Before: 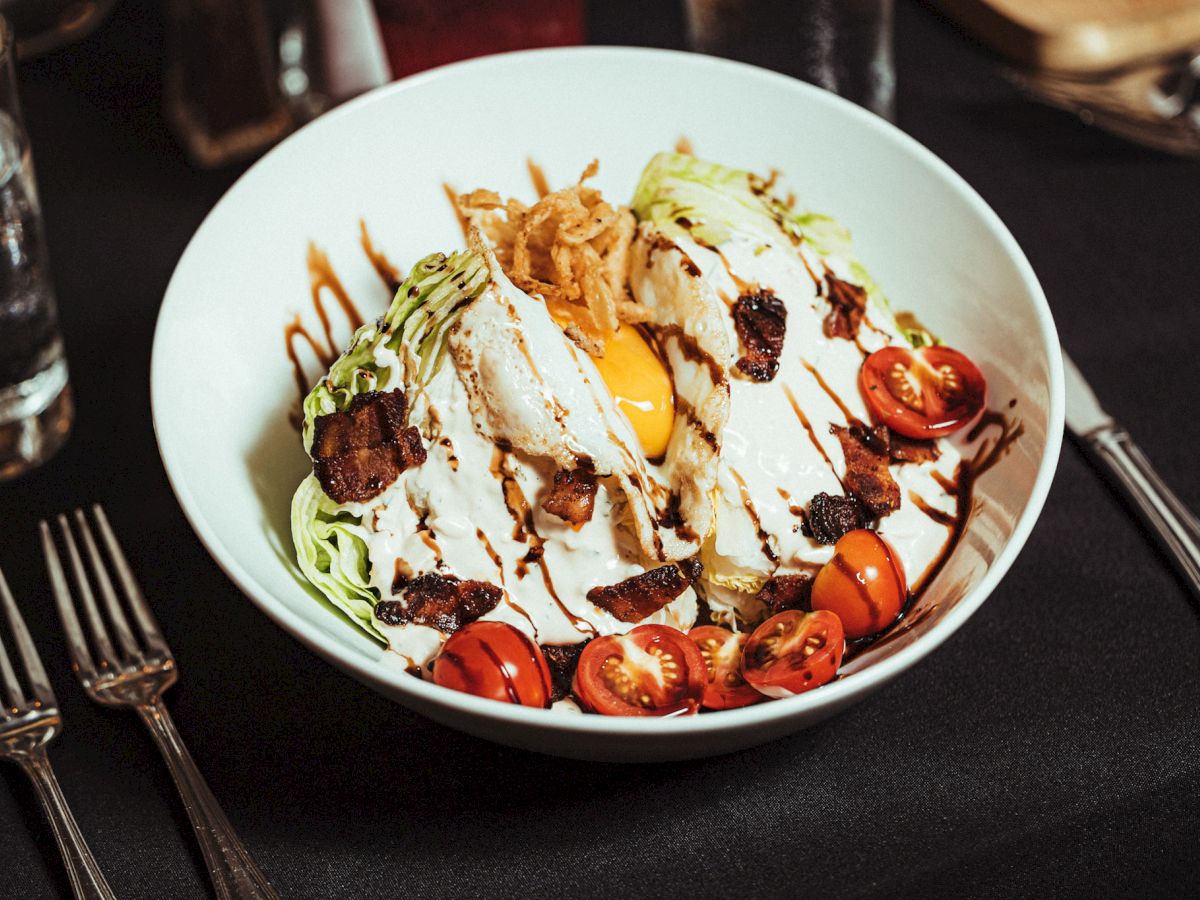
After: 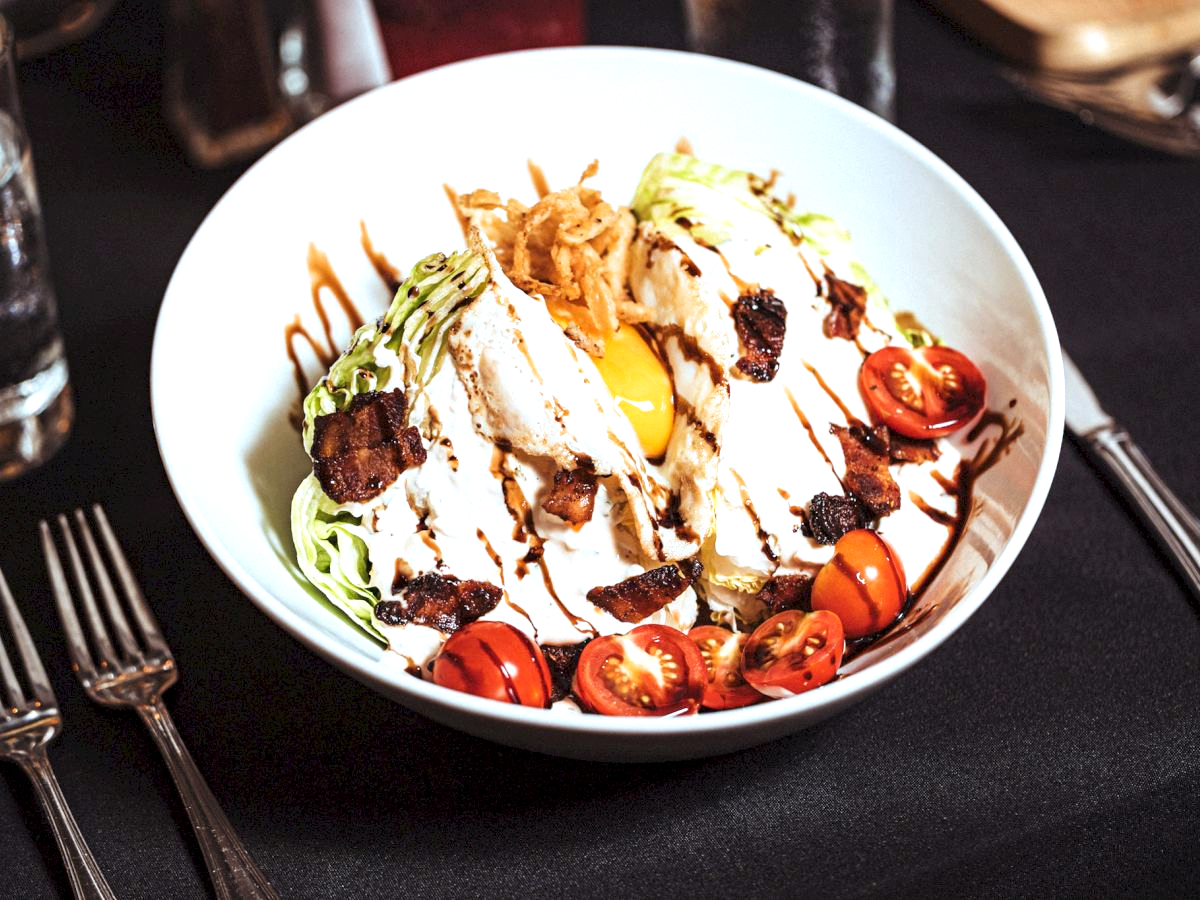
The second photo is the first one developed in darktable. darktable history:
exposure: black level correction 0.001, exposure 0.5 EV, compensate exposure bias true, compensate highlight preservation false
white balance: red 1.004, blue 1.096
